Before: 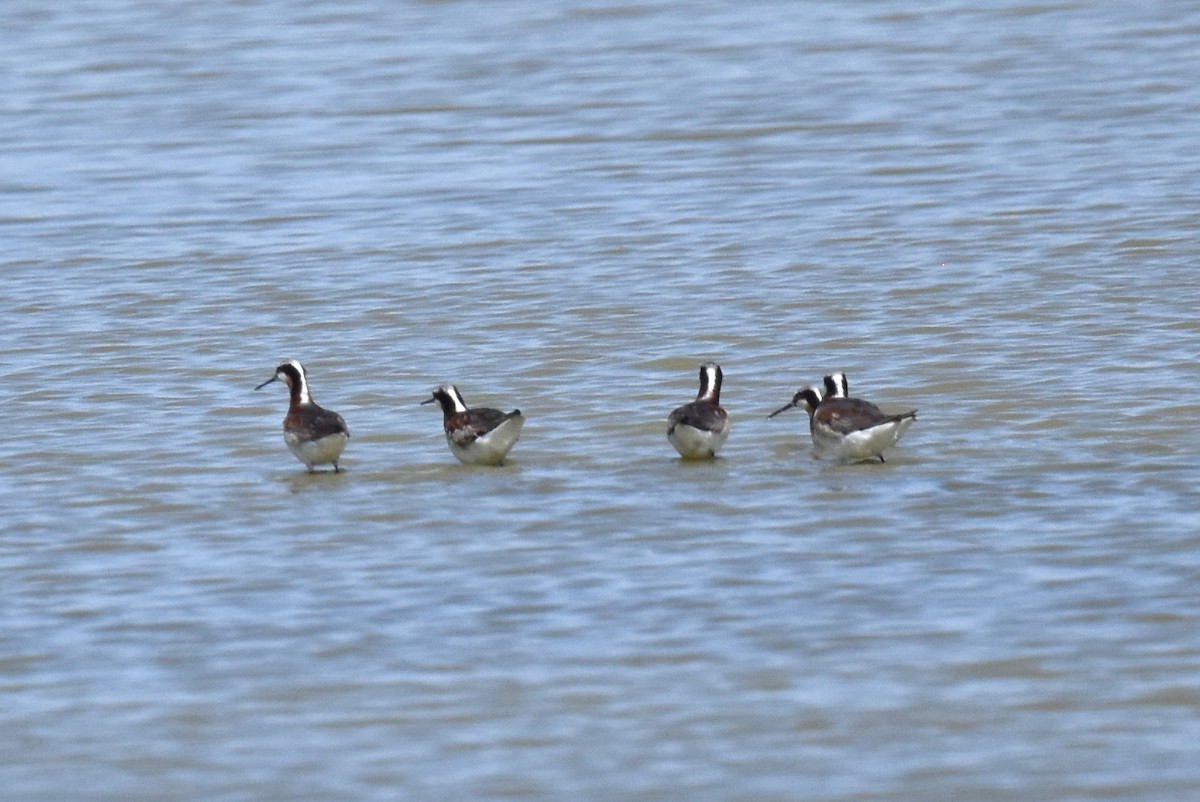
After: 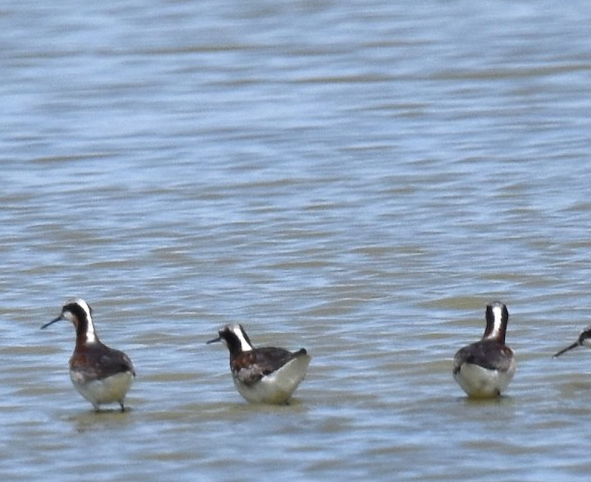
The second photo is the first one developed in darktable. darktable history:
exposure: compensate highlight preservation false
crop: left 17.835%, top 7.675%, right 32.881%, bottom 32.213%
